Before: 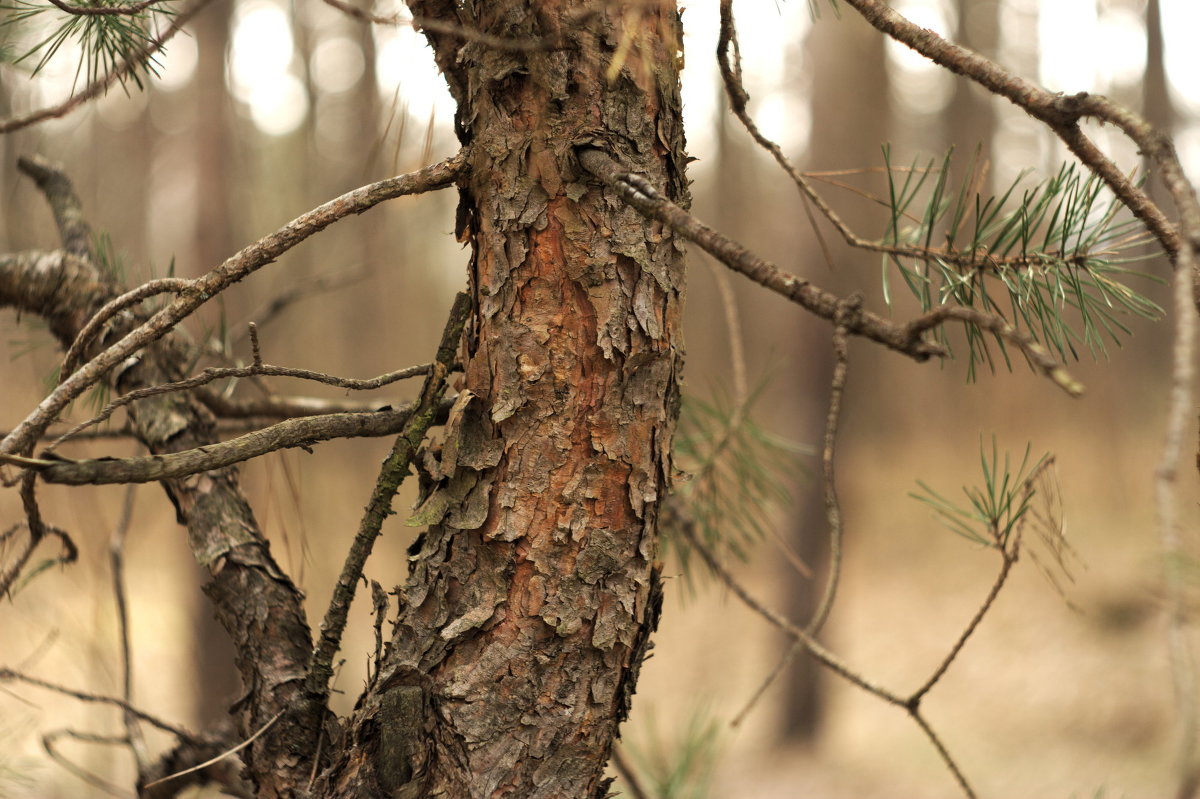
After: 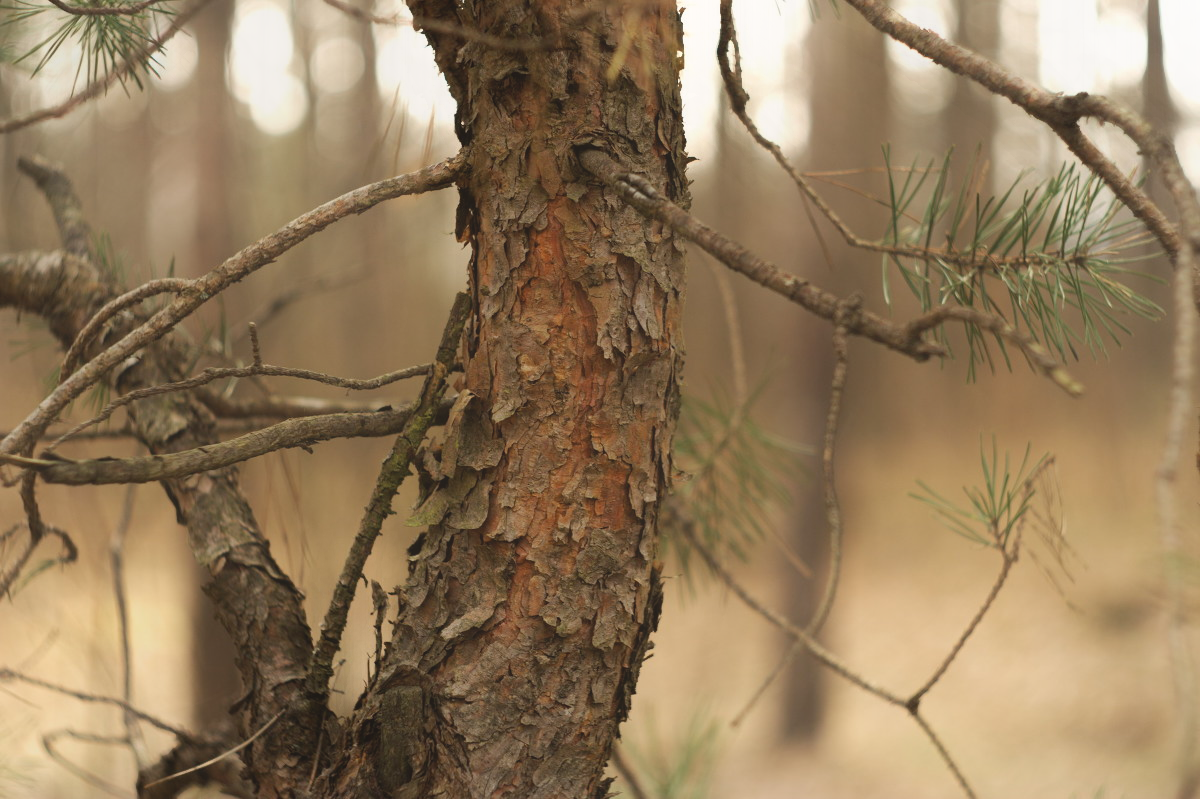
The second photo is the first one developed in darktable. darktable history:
contrast equalizer: octaves 7, y [[0.6 ×6], [0.55 ×6], [0 ×6], [0 ×6], [0 ×6]], mix -0.986
